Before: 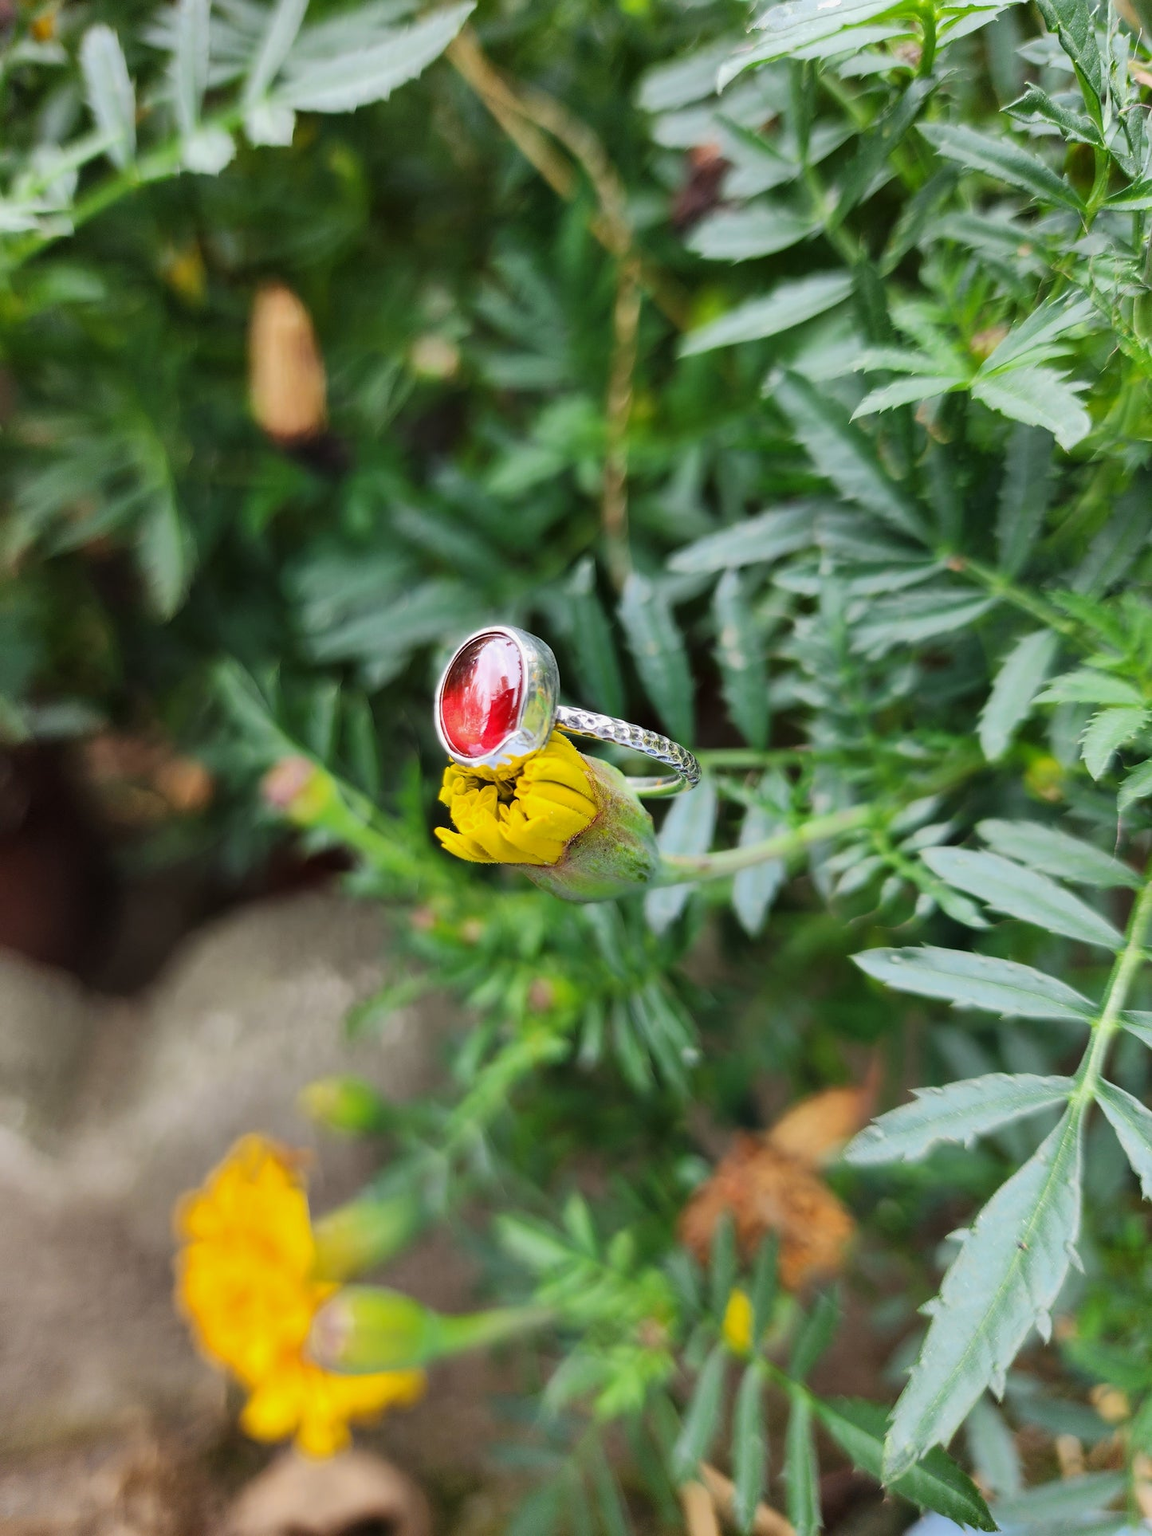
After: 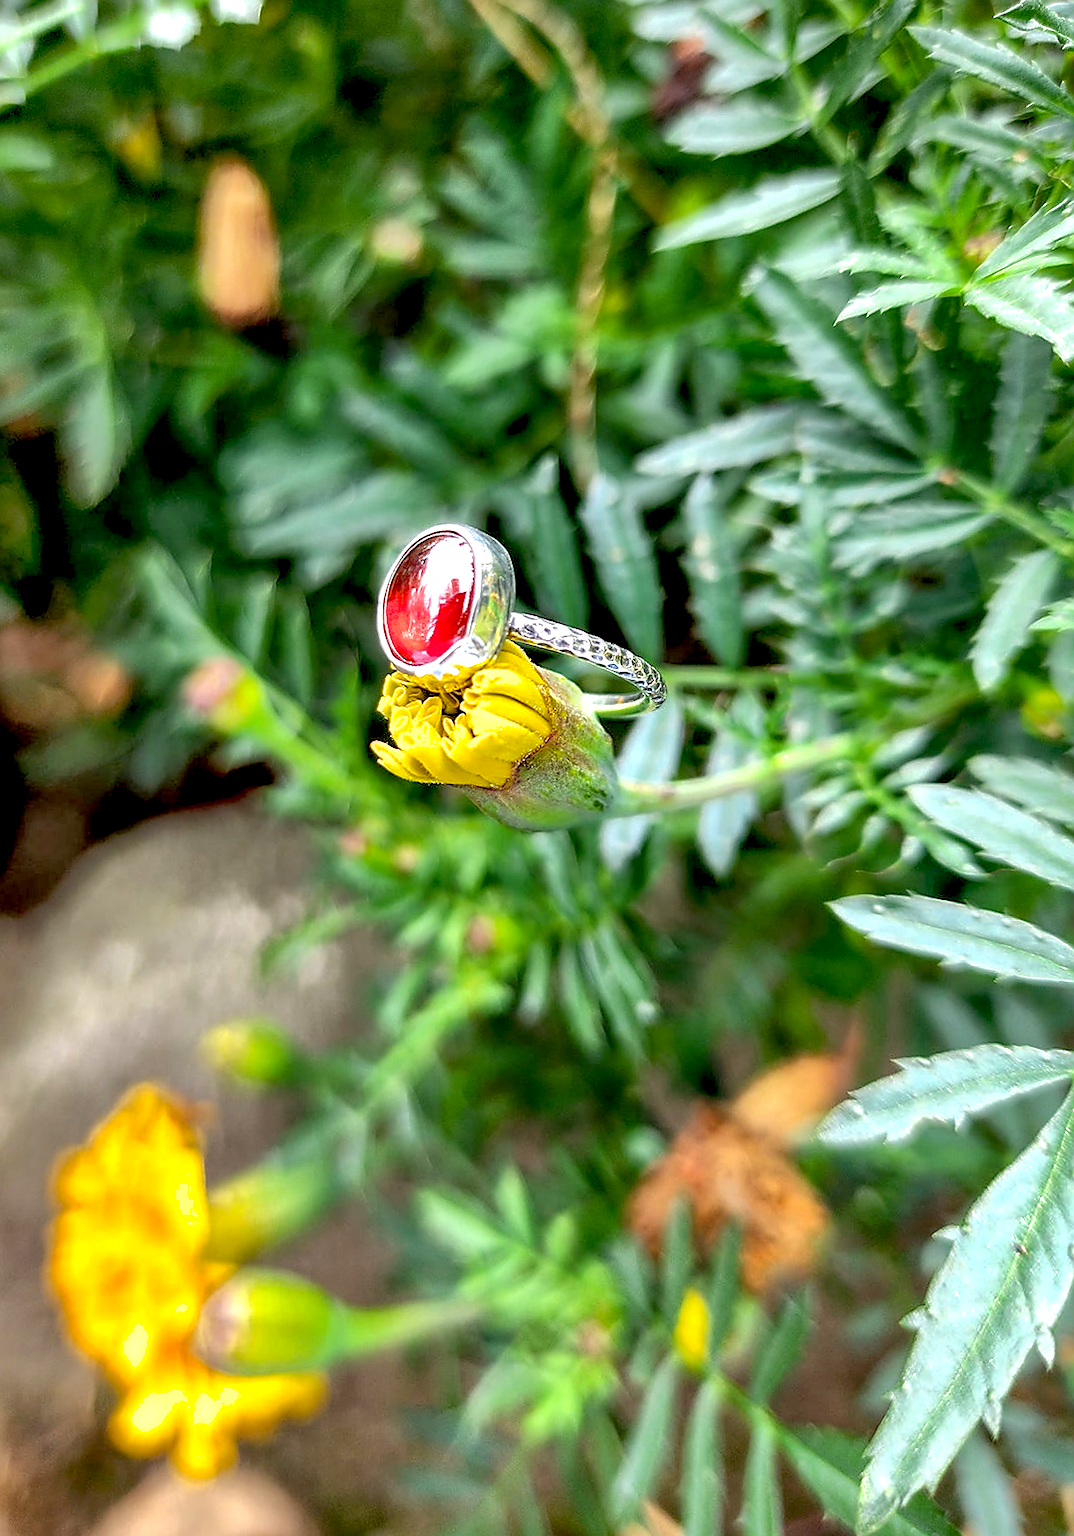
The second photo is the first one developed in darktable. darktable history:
crop and rotate: angle -1.96°, left 3.097%, top 4.154%, right 1.586%, bottom 0.529%
local contrast: highlights 61%, detail 143%, midtone range 0.428
exposure: black level correction 0.012, exposure 0.7 EV, compensate exposure bias true, compensate highlight preservation false
rotate and perspective: rotation 0.215°, lens shift (vertical) -0.139, crop left 0.069, crop right 0.939, crop top 0.002, crop bottom 0.996
sharpen: radius 1.4, amount 1.25, threshold 0.7
white balance: emerald 1
shadows and highlights: shadows 60, highlights -60
